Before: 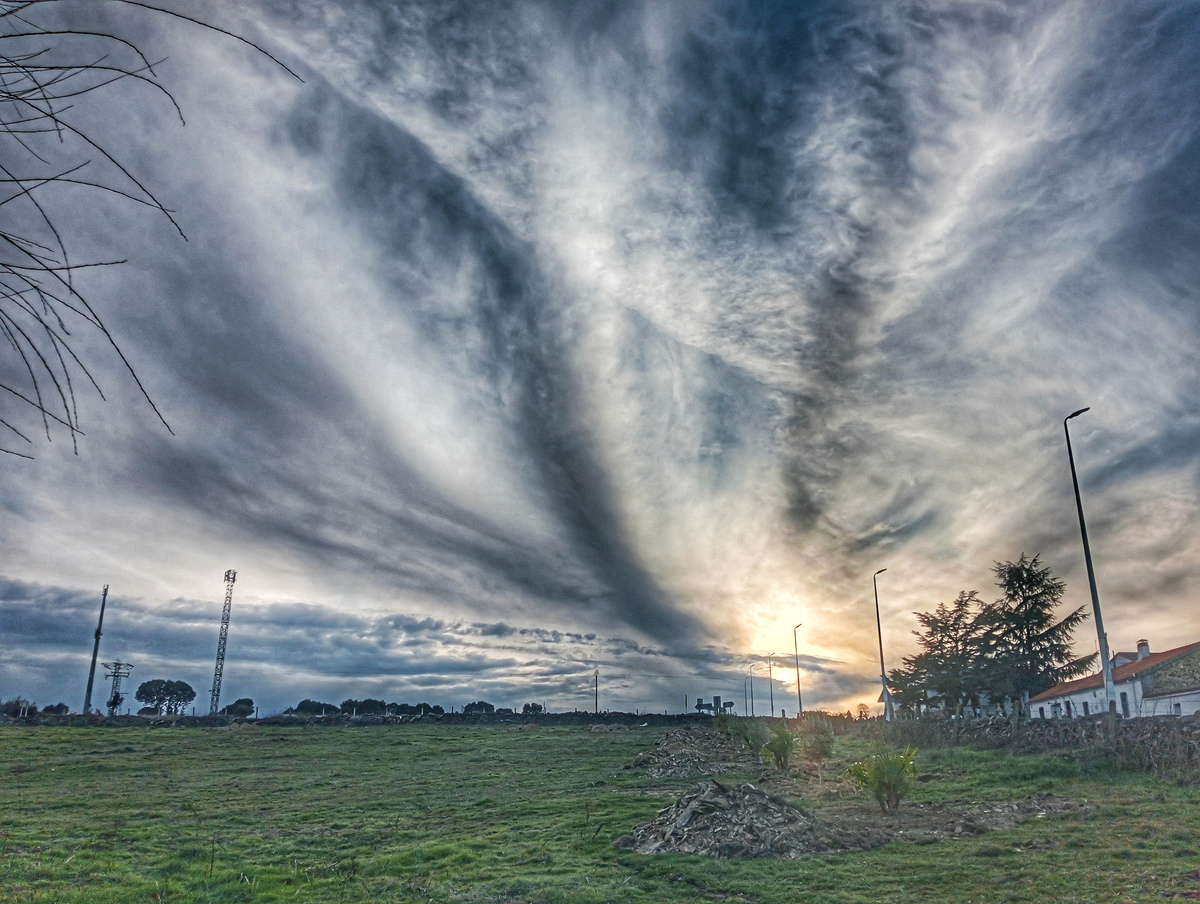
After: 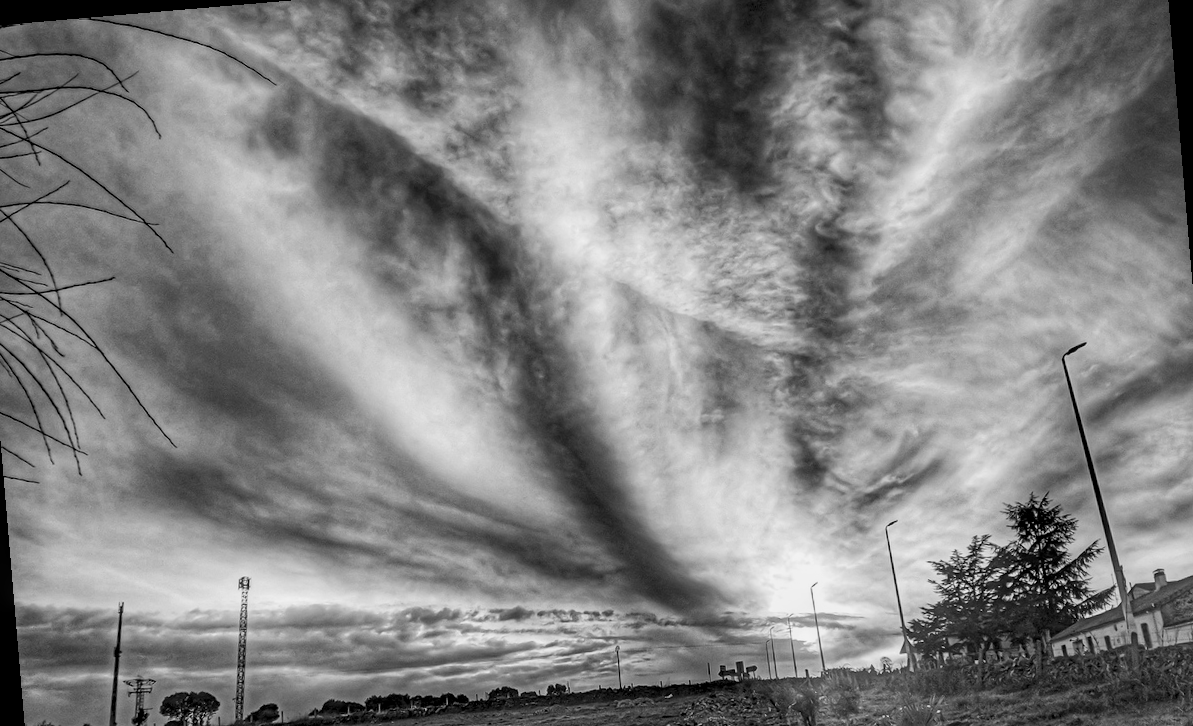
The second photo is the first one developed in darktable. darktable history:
exposure: black level correction 0.01, exposure 0.014 EV, compensate highlight preservation false
filmic rgb: hardness 4.17, contrast 0.921
rotate and perspective: rotation -4.86°, automatic cropping off
crop: left 2.737%, top 7.287%, right 3.421%, bottom 20.179%
tone equalizer: on, module defaults
color balance rgb: linear chroma grading › global chroma 9%, perceptual saturation grading › global saturation 36%, perceptual saturation grading › shadows 35%, perceptual brilliance grading › global brilliance 15%, perceptual brilliance grading › shadows -35%, global vibrance 15%
local contrast: on, module defaults
monochrome: a -6.99, b 35.61, size 1.4
